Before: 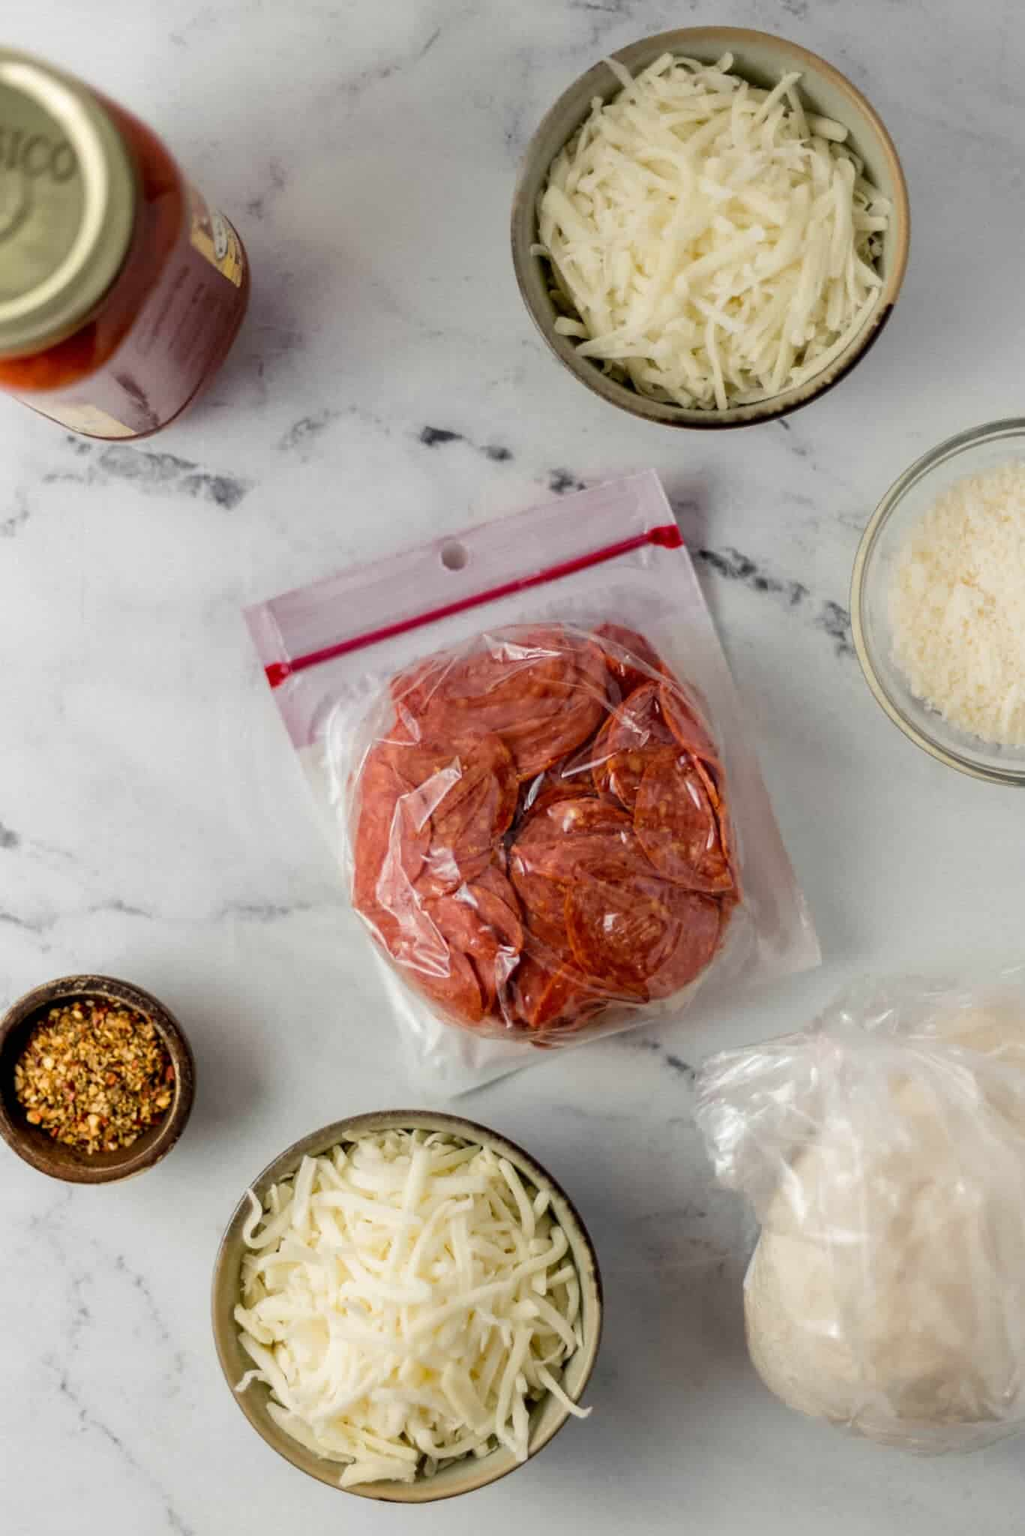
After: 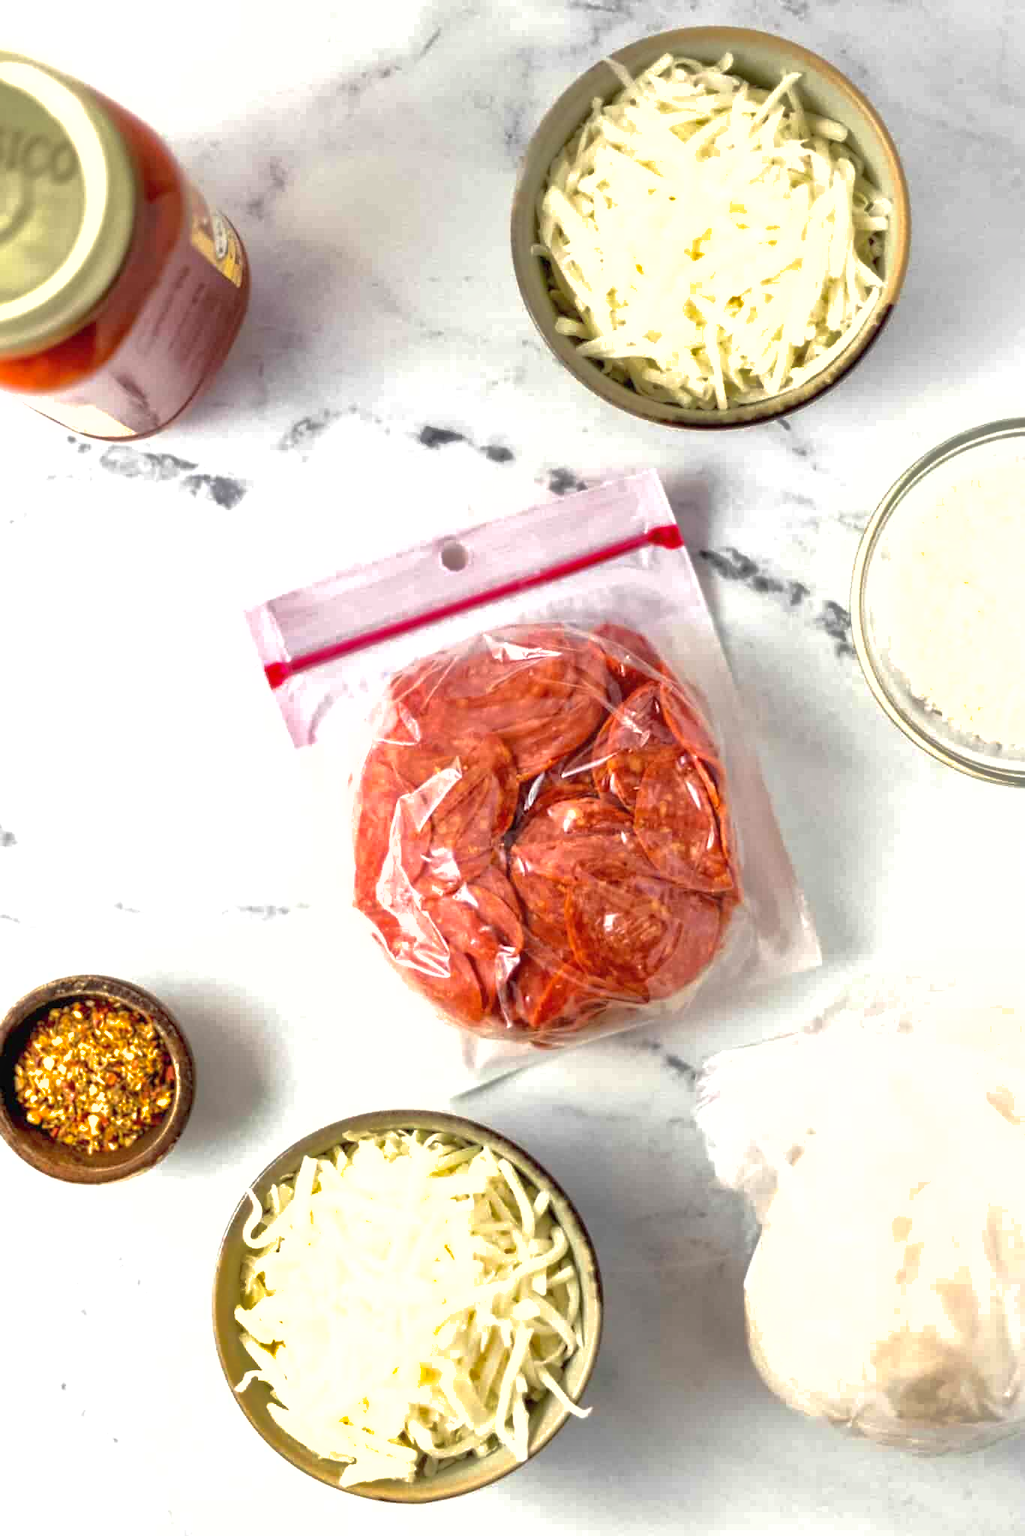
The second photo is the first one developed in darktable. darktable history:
exposure: black level correction 0, exposure 1.17 EV, compensate highlight preservation false
shadows and highlights: on, module defaults
